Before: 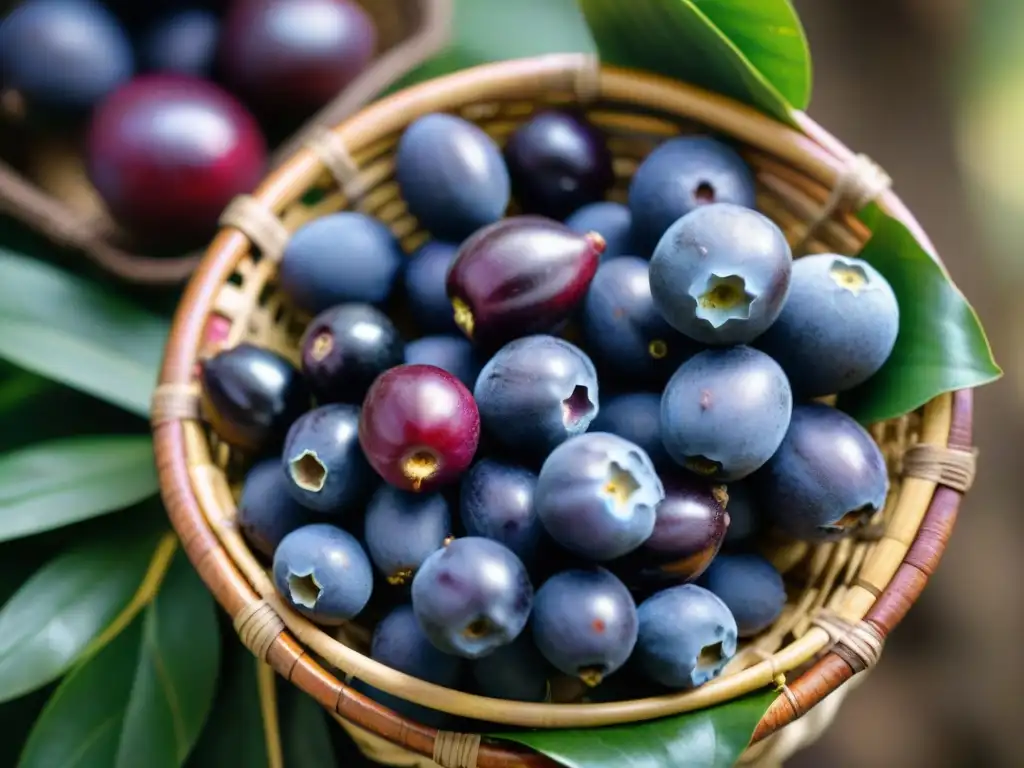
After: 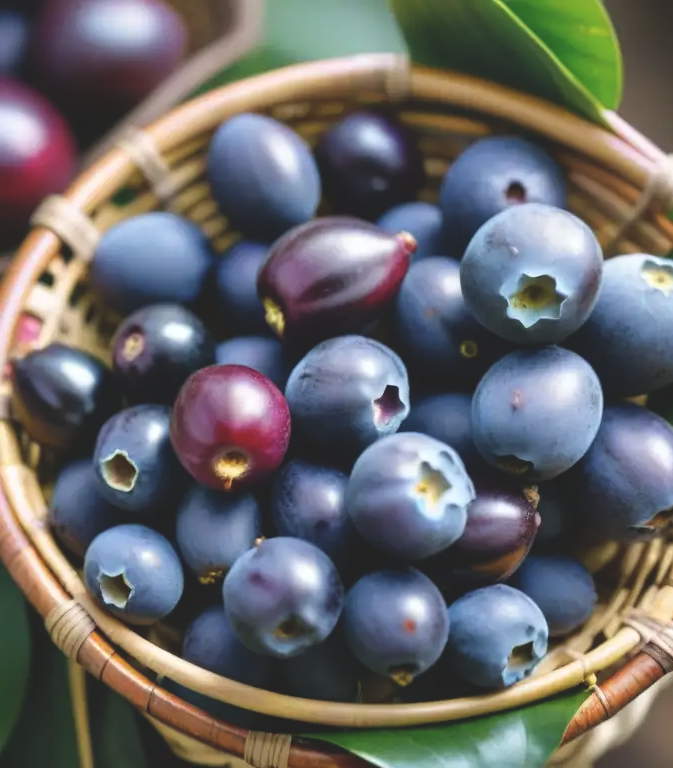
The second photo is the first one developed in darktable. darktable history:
crop and rotate: left 18.489%, right 15.77%
tone equalizer: -7 EV 0.131 EV
exposure: black level correction -0.016, compensate exposure bias true, compensate highlight preservation false
base curve: preserve colors none
contrast brightness saturation: saturation -0.058
